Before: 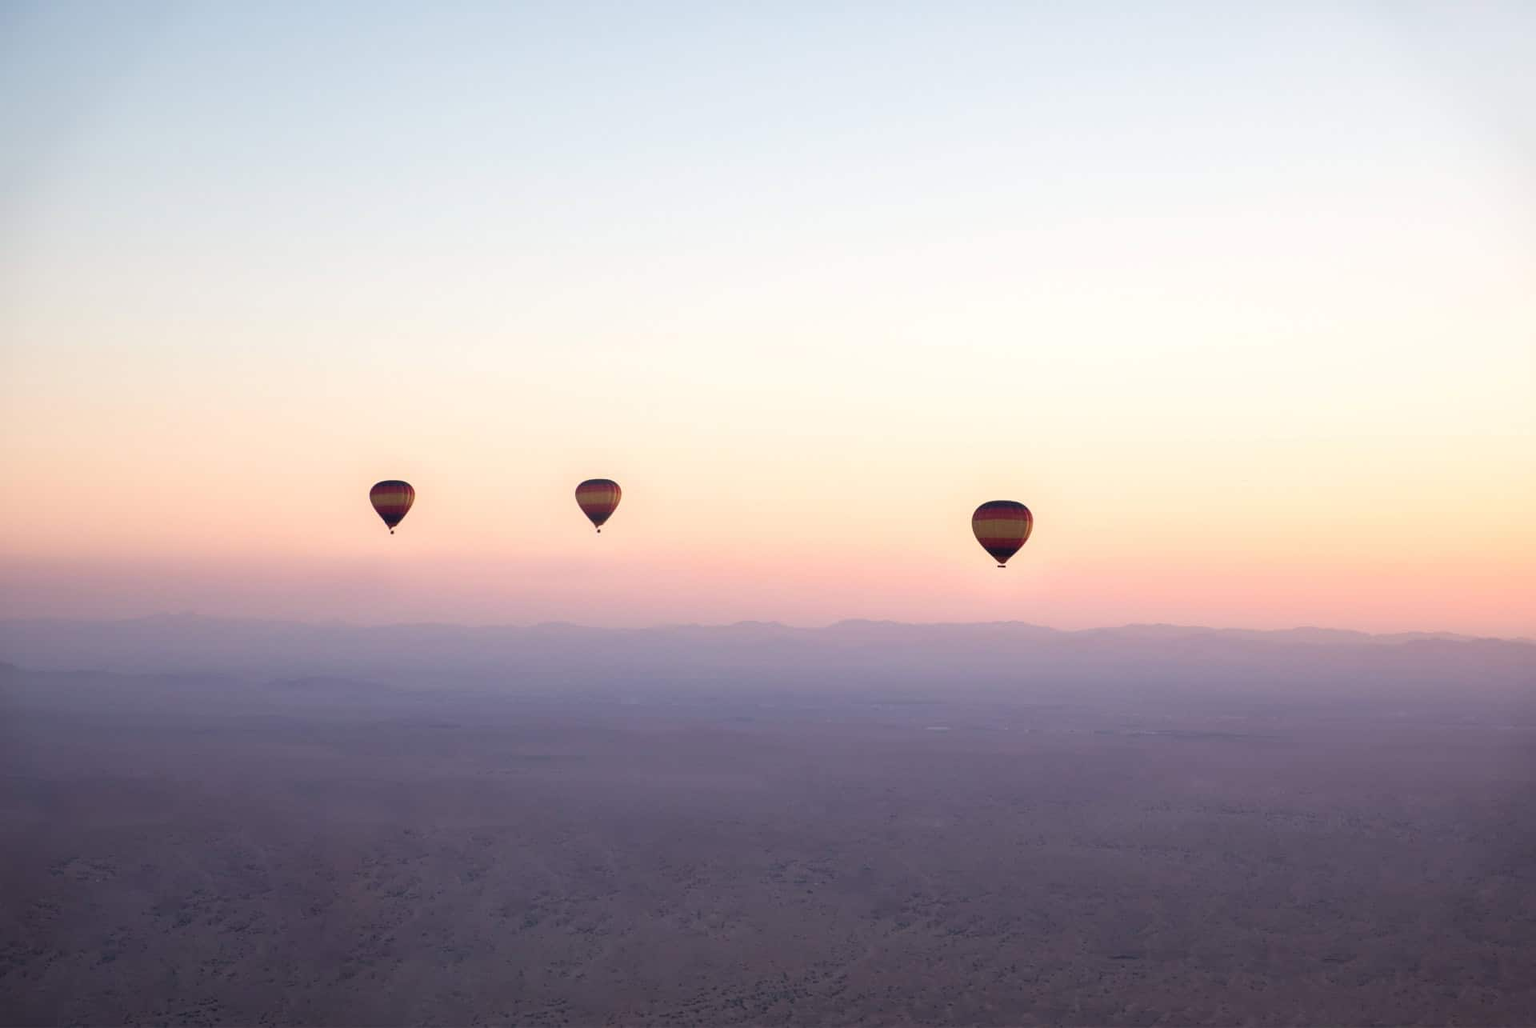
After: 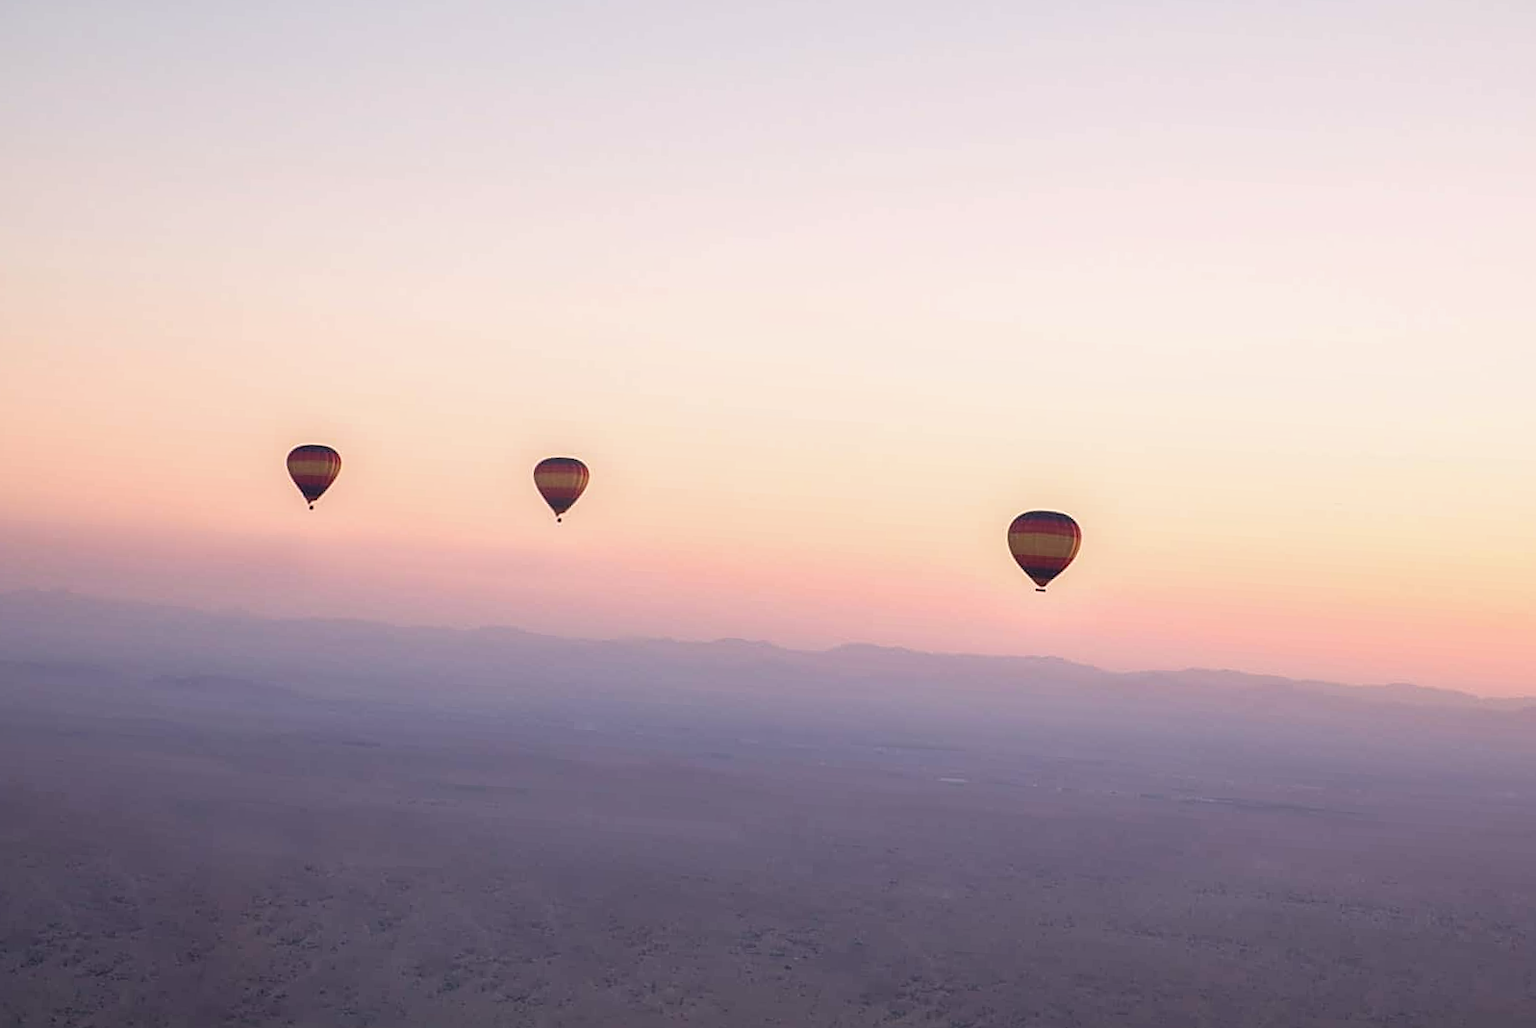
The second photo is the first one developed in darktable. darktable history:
crop and rotate: angle -3.27°, left 5.211%, top 5.211%, right 4.607%, bottom 4.607%
local contrast: detail 110%
sharpen: on, module defaults
graduated density: density 0.38 EV, hardness 21%, rotation -6.11°, saturation 32%
